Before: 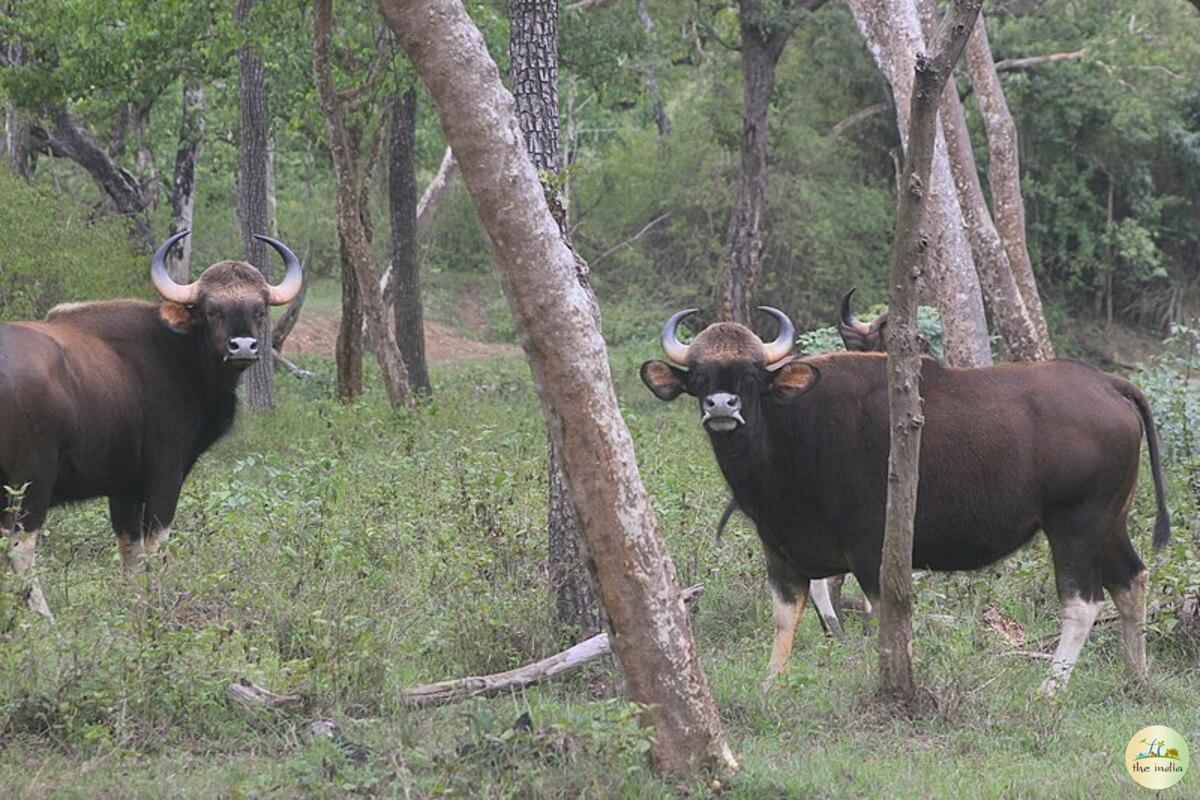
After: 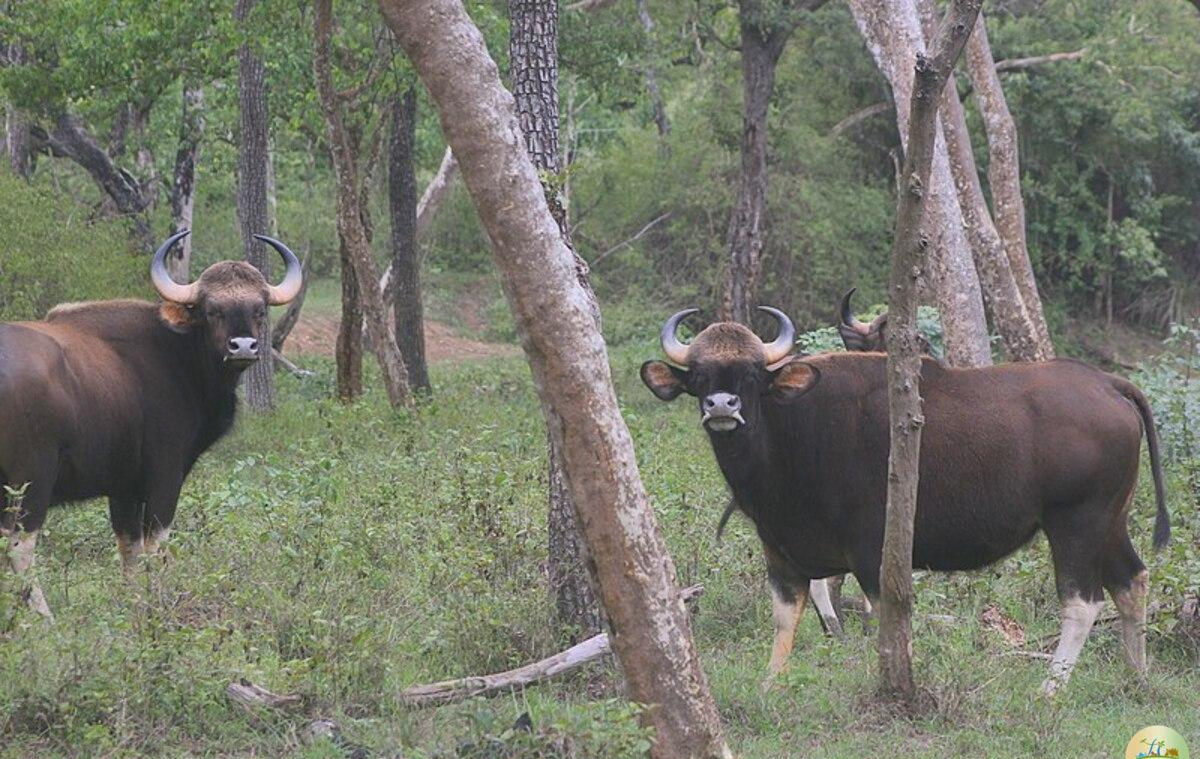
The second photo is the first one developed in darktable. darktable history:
shadows and highlights: on, module defaults
crop and rotate: top 0.002%, bottom 5.057%
